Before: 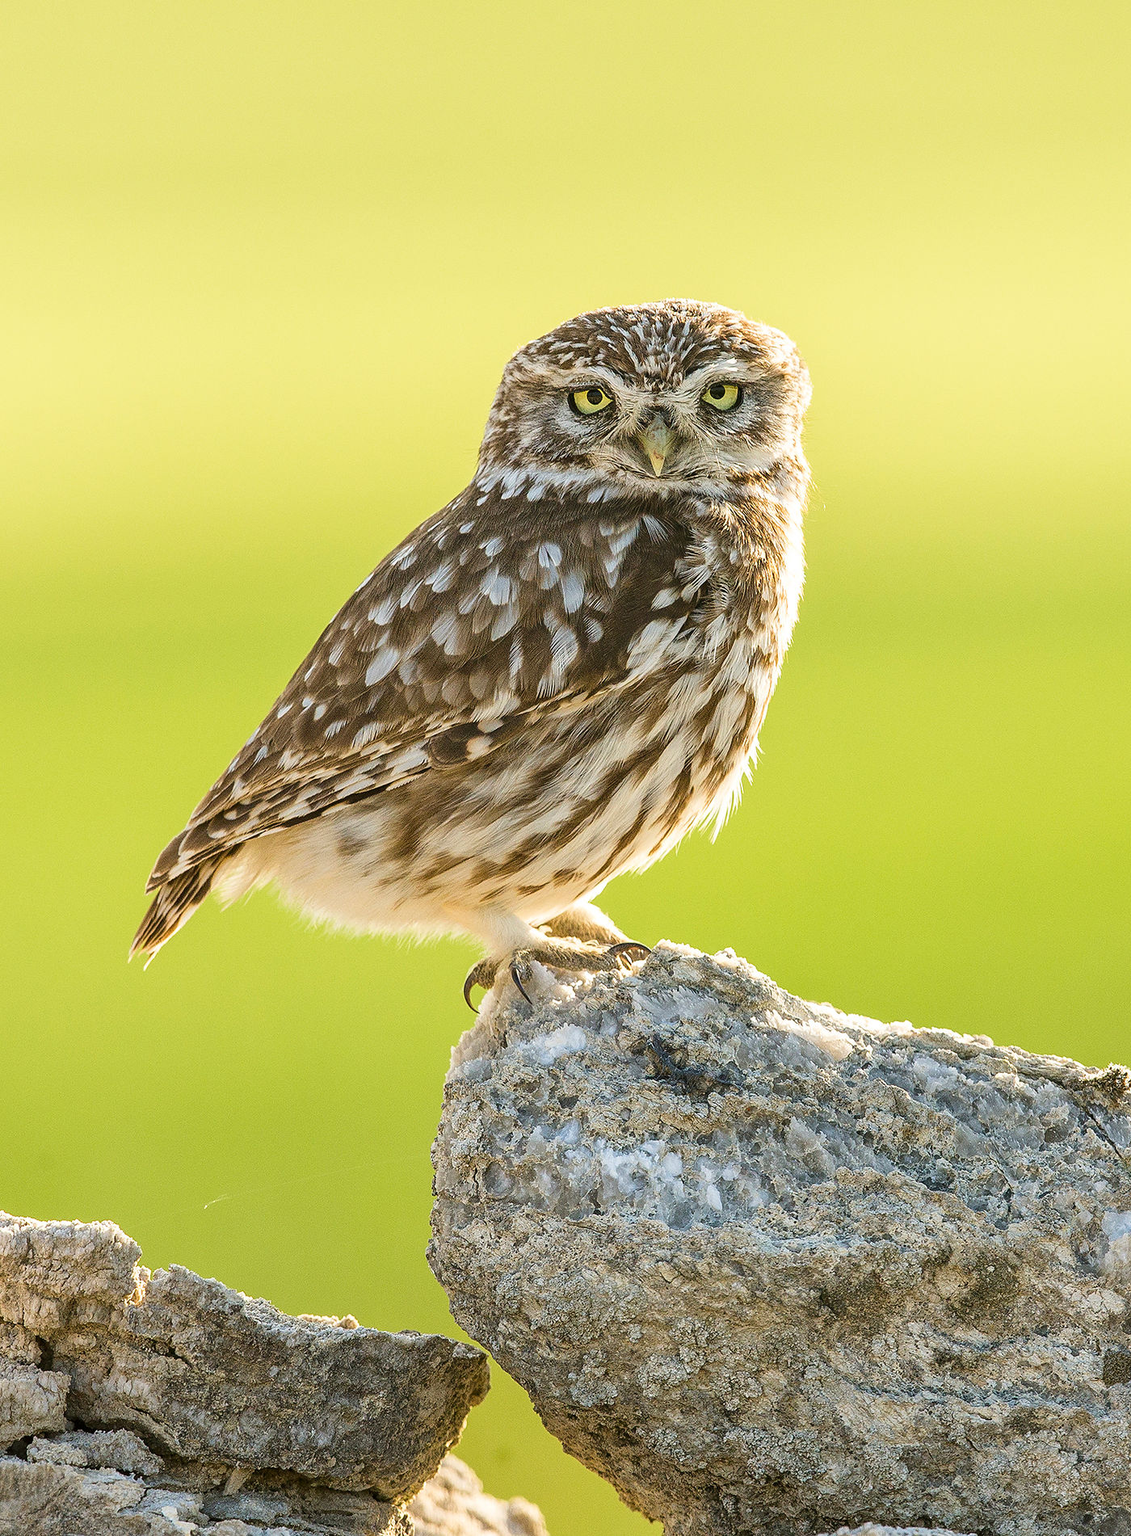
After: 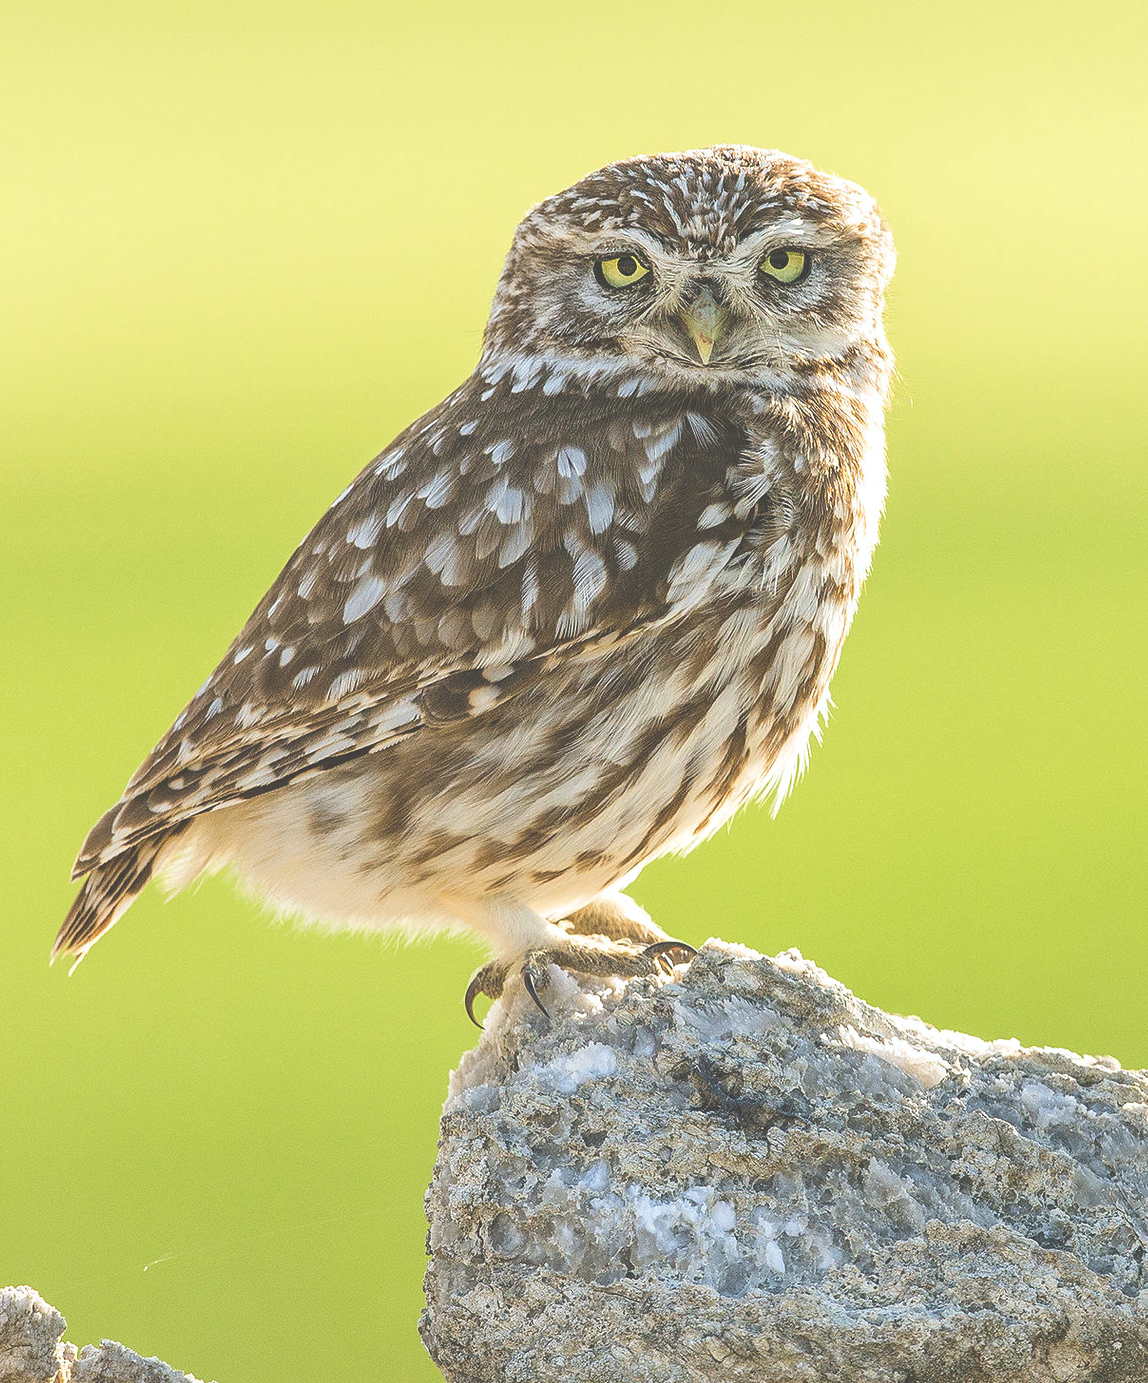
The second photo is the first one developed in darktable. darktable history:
exposure: black level correction -0.041, exposure 0.064 EV, compensate highlight preservation false
crop: left 7.856%, top 11.836%, right 10.12%, bottom 15.387%
white balance: red 0.98, blue 1.034
